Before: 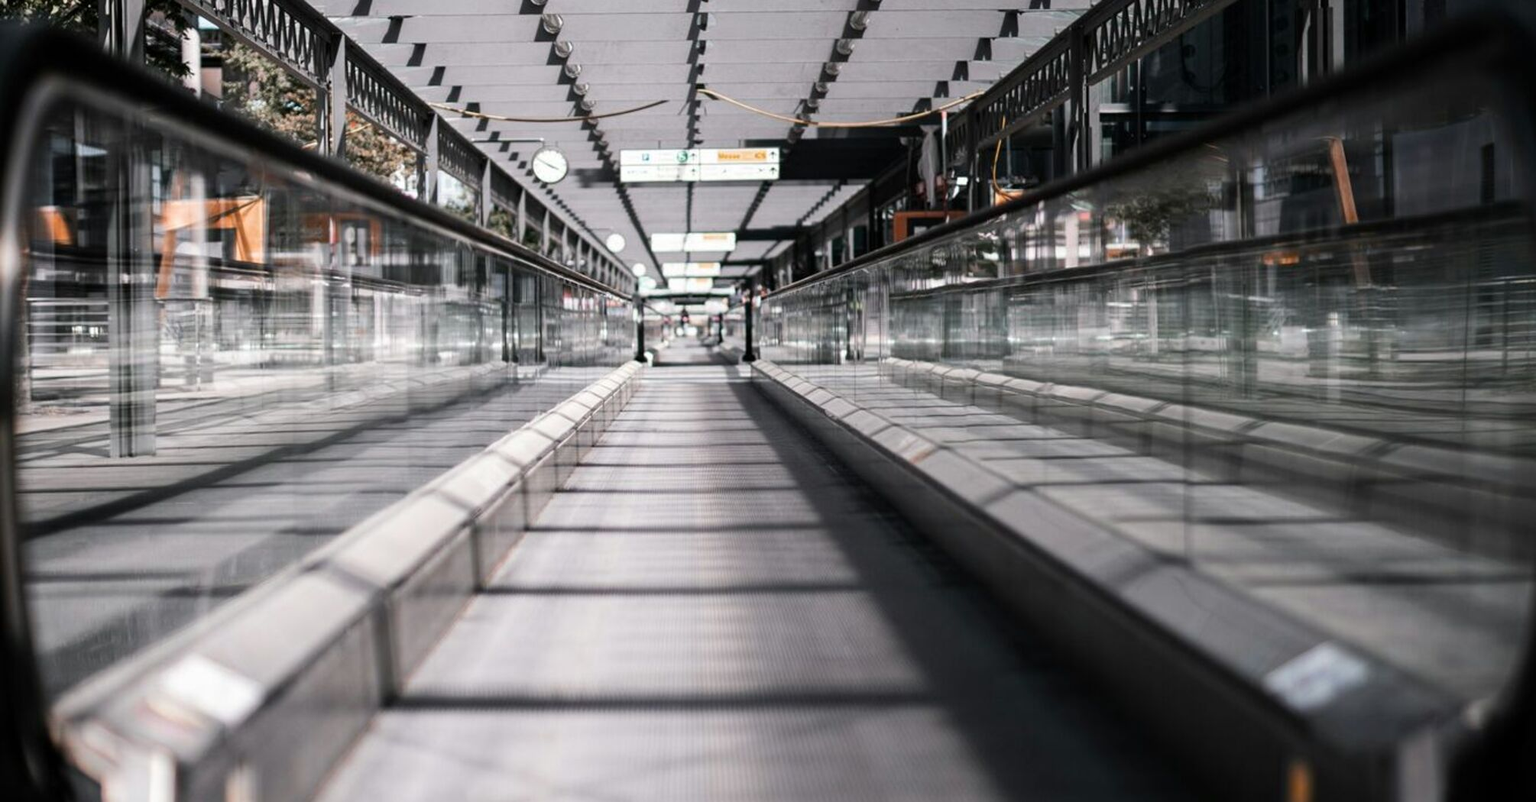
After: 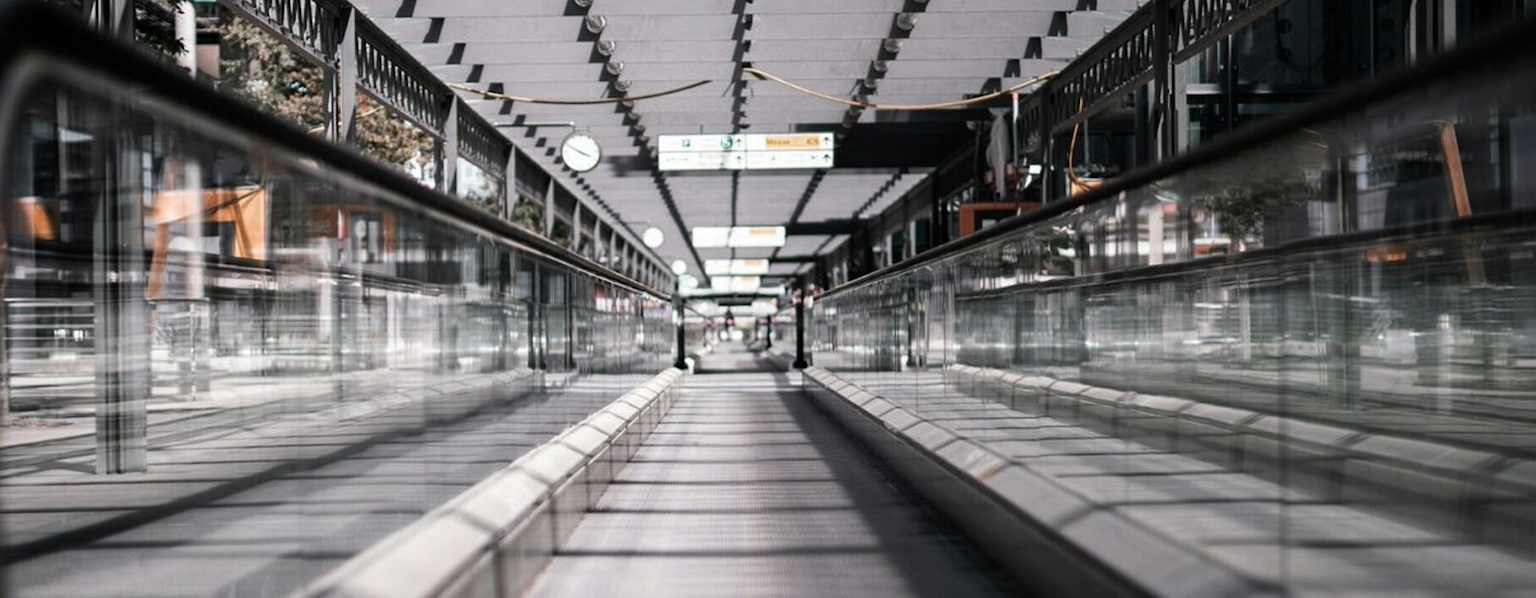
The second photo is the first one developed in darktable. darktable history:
contrast brightness saturation: saturation -0.05
base curve: curves: ch0 [(0, 0) (0.303, 0.277) (1, 1)]
crop: left 1.509%, top 3.452%, right 7.696%, bottom 28.452%
color balance rgb: linear chroma grading › global chroma 1.5%, linear chroma grading › mid-tones -1%, perceptual saturation grading › global saturation -3%, perceptual saturation grading › shadows -2%
